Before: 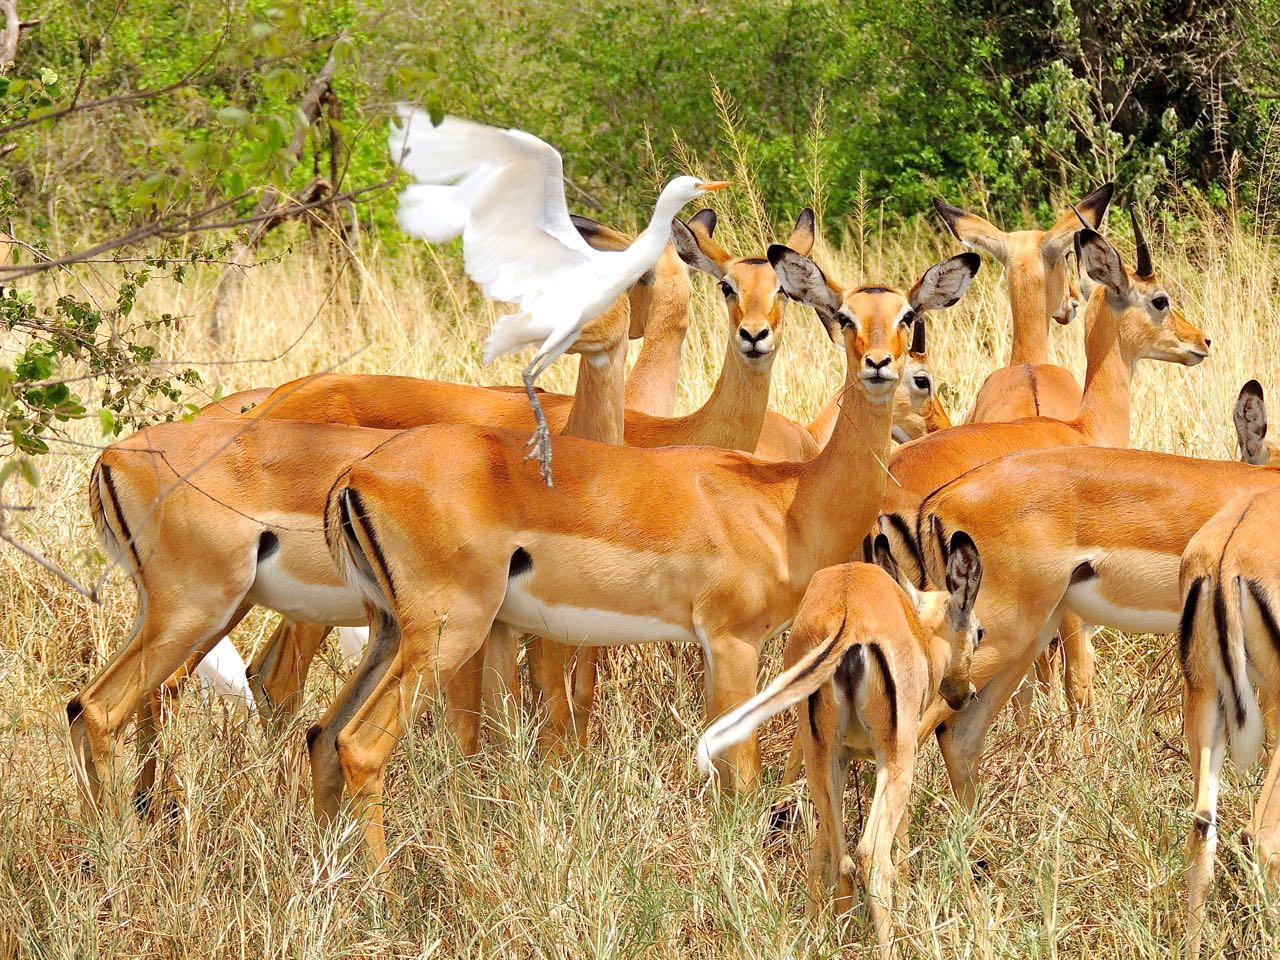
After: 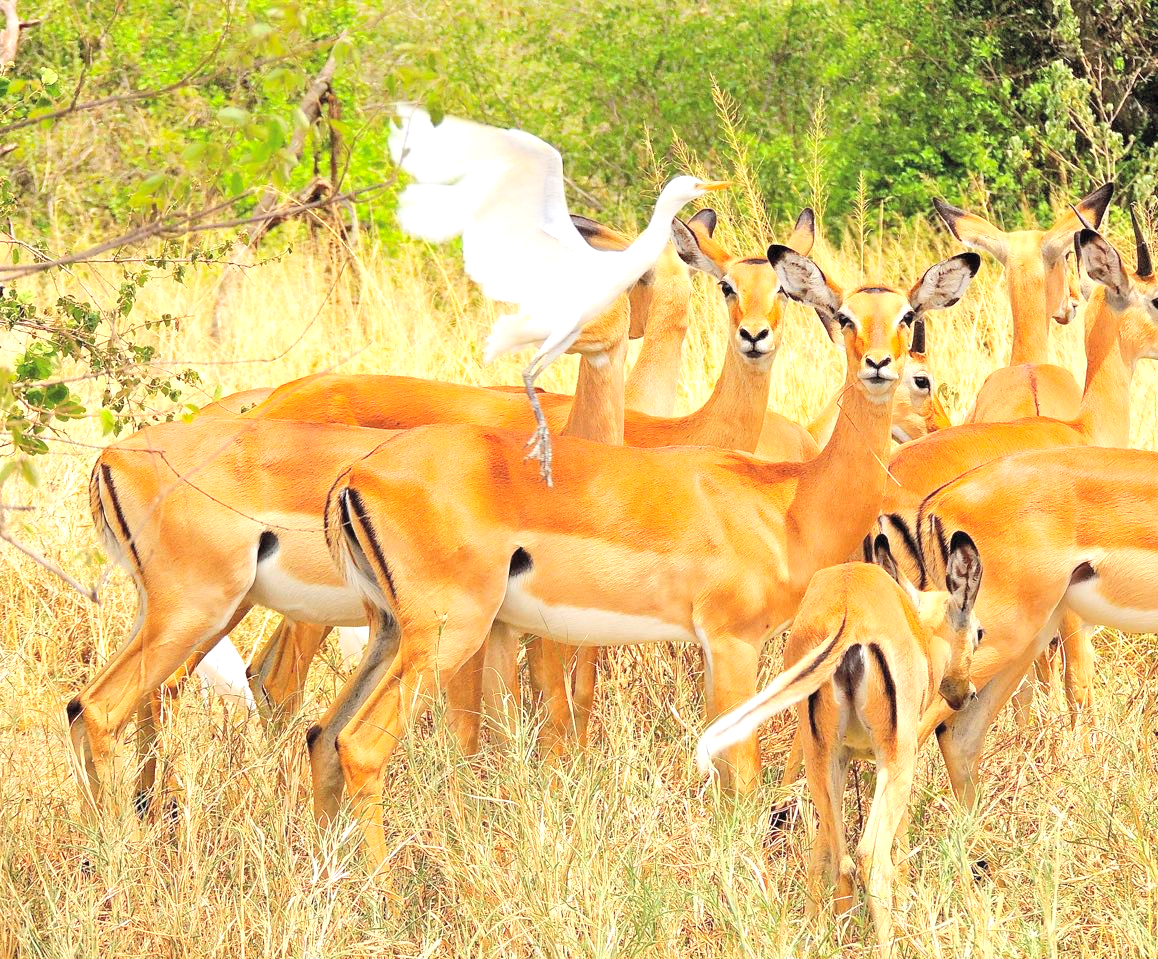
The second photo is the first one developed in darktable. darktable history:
crop: right 9.496%, bottom 0.019%
exposure: exposure 0.497 EV, compensate exposure bias true, compensate highlight preservation false
contrast brightness saturation: contrast 0.1, brightness 0.292, saturation 0.143
